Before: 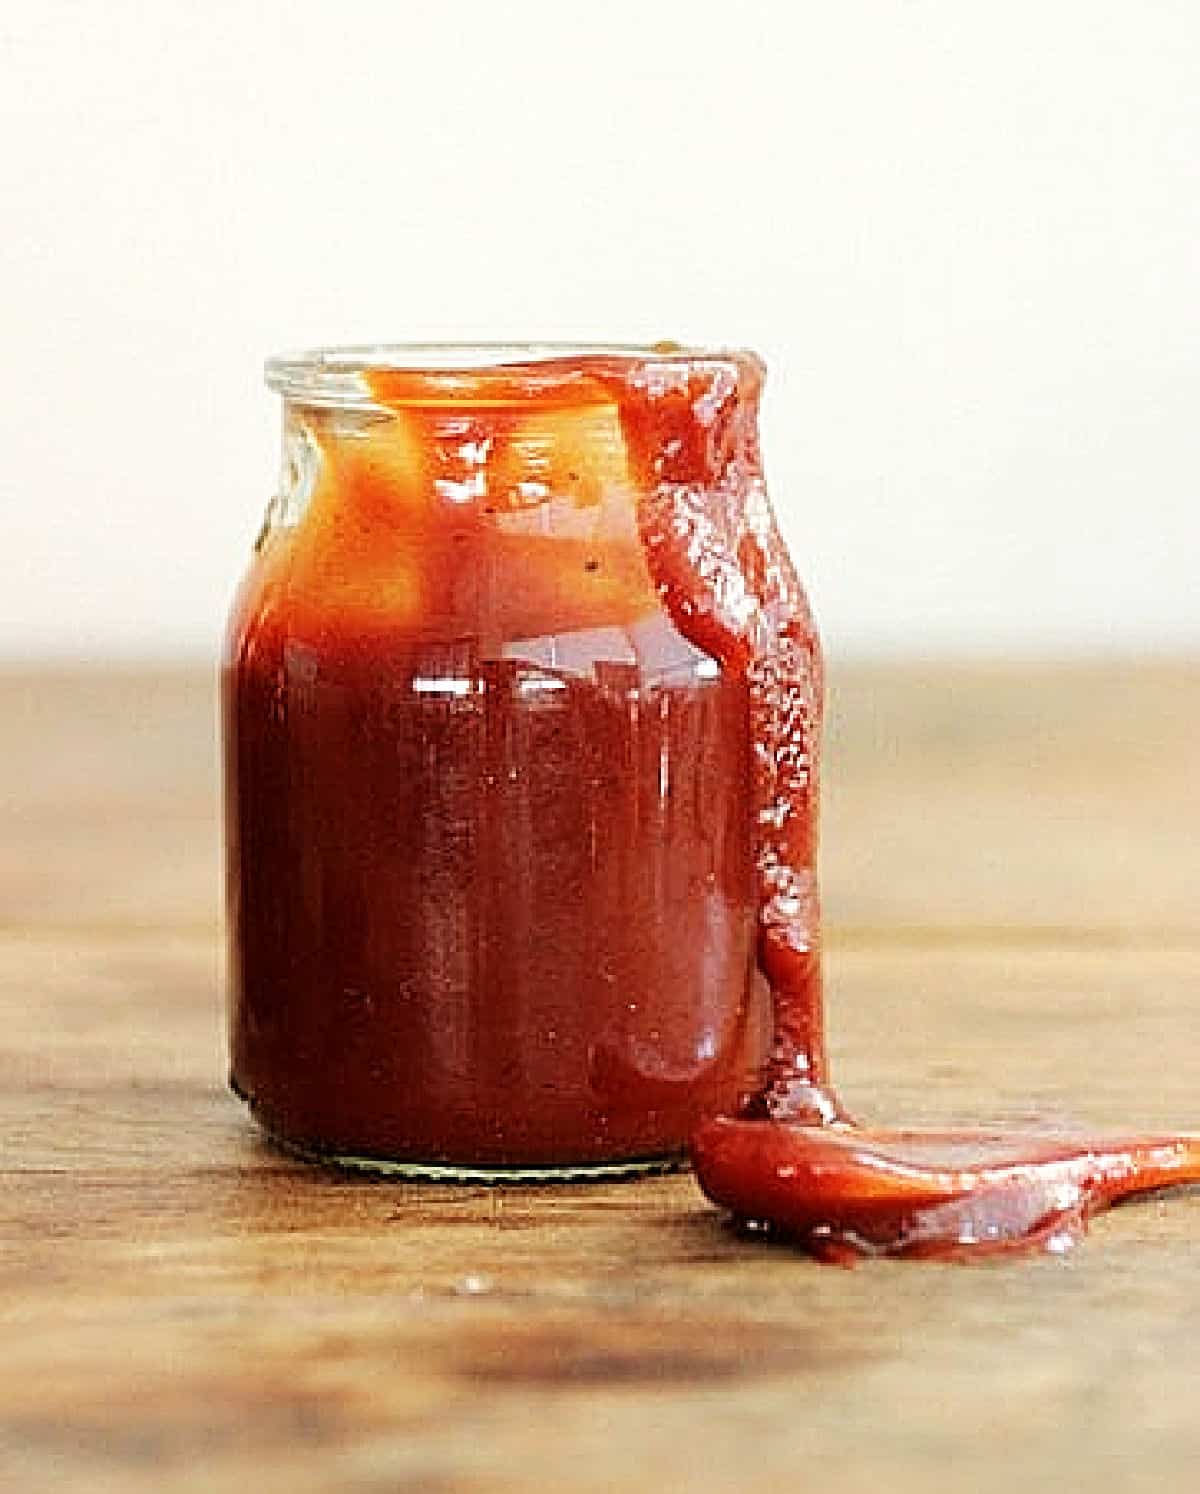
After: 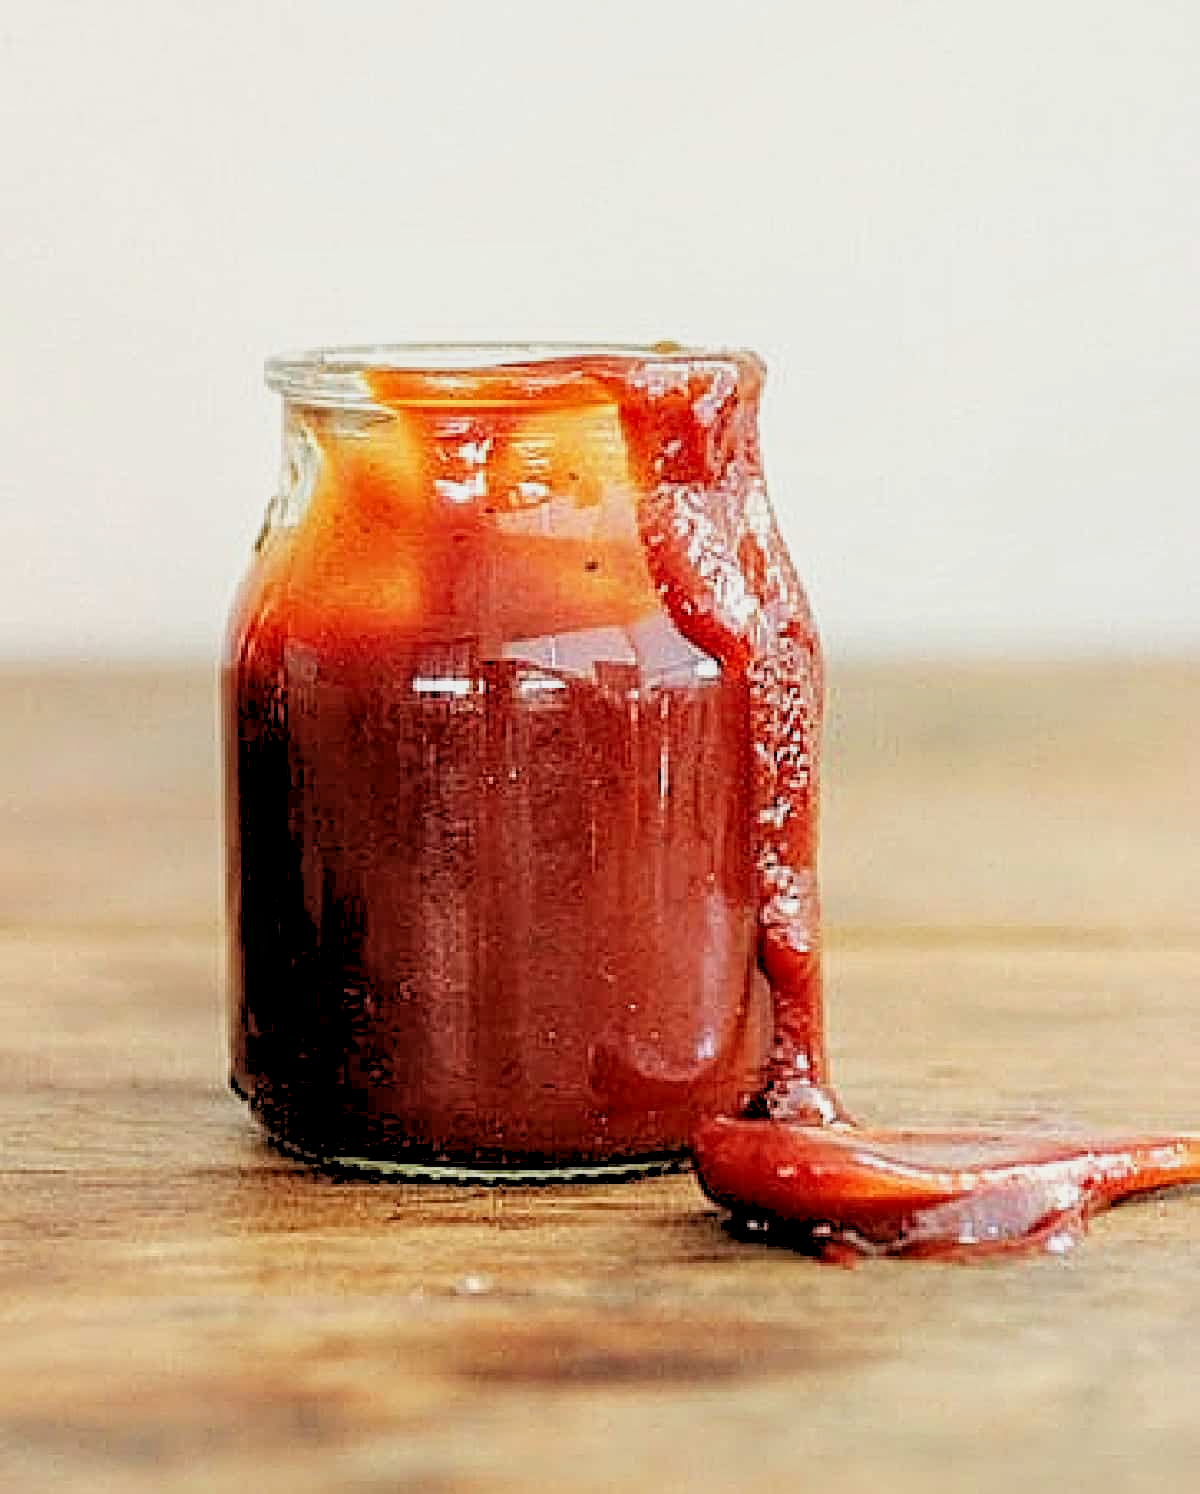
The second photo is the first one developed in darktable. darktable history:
local contrast: detail 130%
rgb levels: preserve colors sum RGB, levels [[0.038, 0.433, 0.934], [0, 0.5, 1], [0, 0.5, 1]]
